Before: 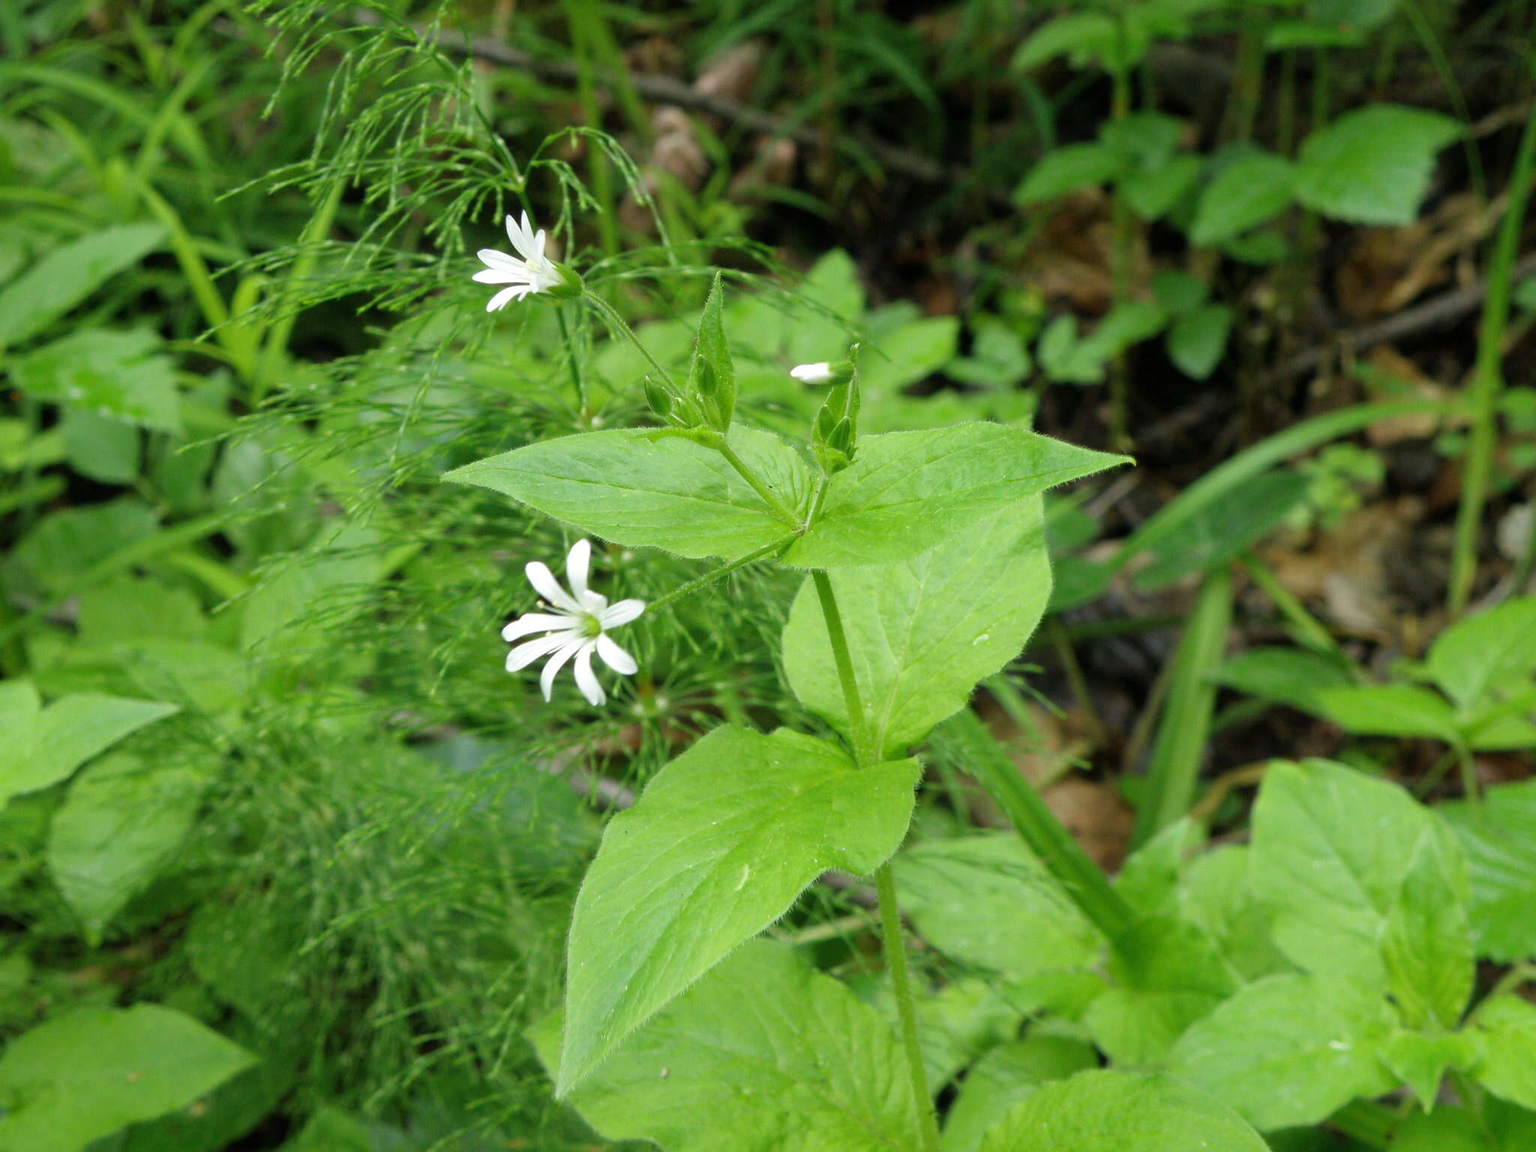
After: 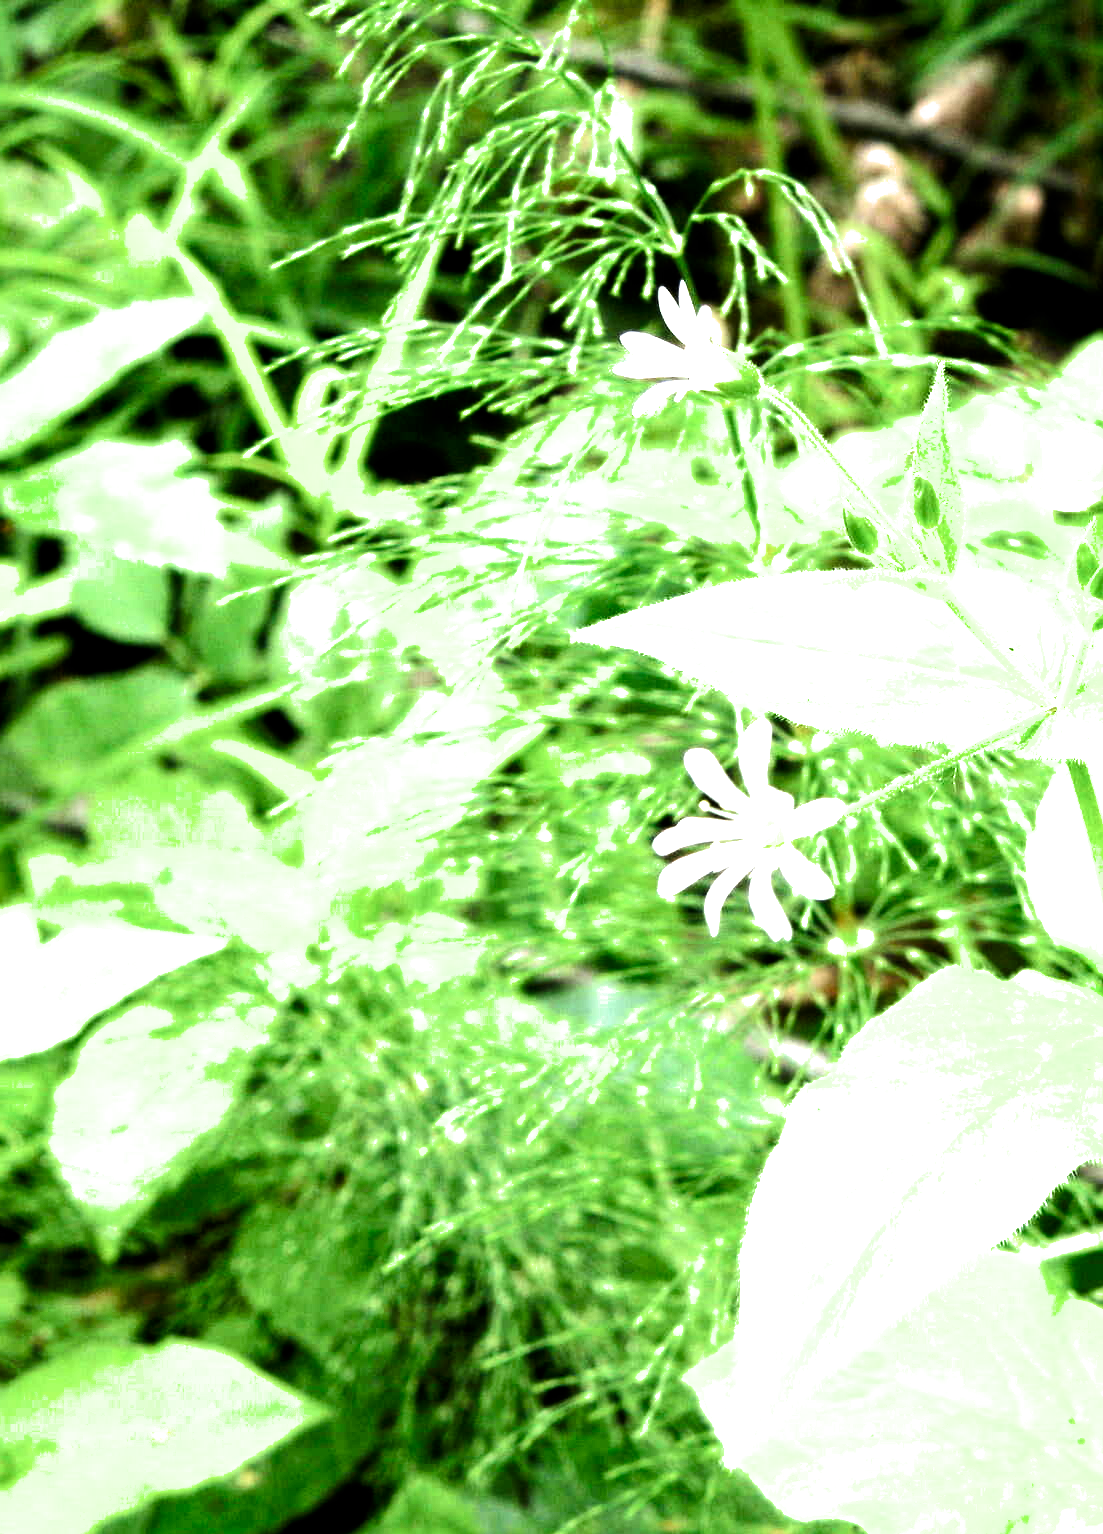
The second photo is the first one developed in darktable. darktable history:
exposure: black level correction 0, exposure 1.098 EV, compensate highlight preservation false
crop: left 0.824%, right 45.317%, bottom 0.086%
contrast brightness saturation: contrast 0.134, brightness -0.049, saturation 0.152
filmic rgb: black relative exposure -8.23 EV, white relative exposure 2.21 EV, threshold 3.06 EV, hardness 7.14, latitude 85.8%, contrast 1.688, highlights saturation mix -4.17%, shadows ↔ highlights balance -2.46%, color science v6 (2022), enable highlight reconstruction true
